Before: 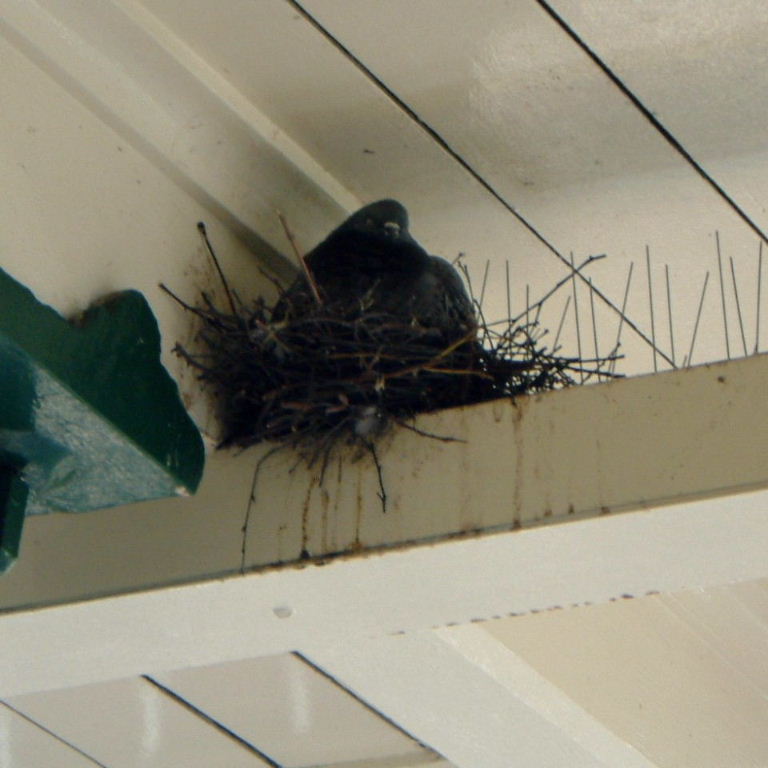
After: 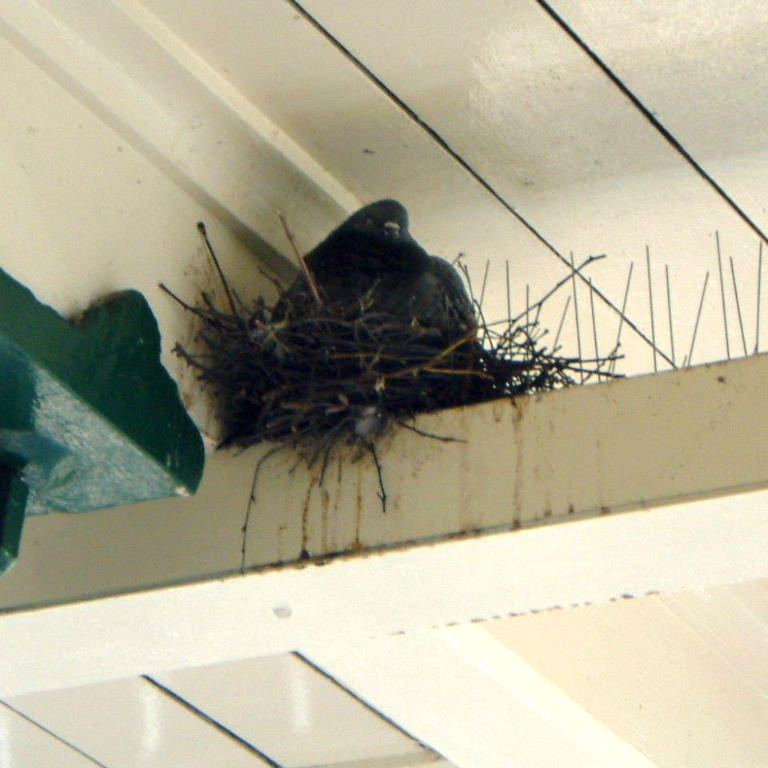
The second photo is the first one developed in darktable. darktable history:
exposure: exposure 0.754 EV, compensate highlight preservation false
